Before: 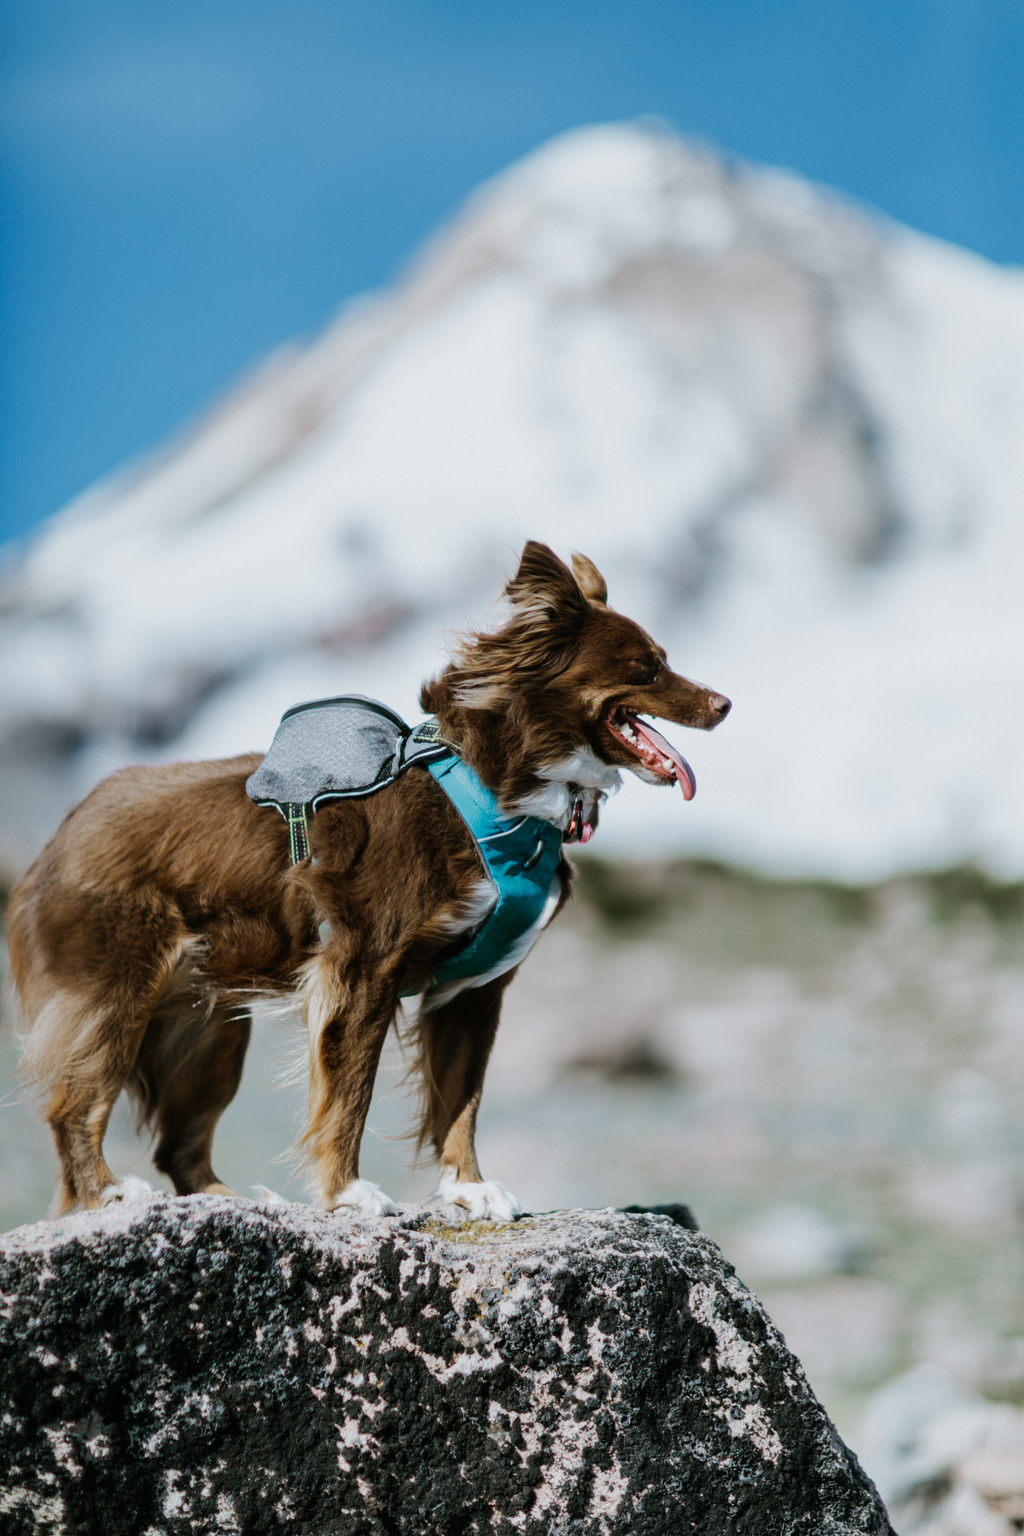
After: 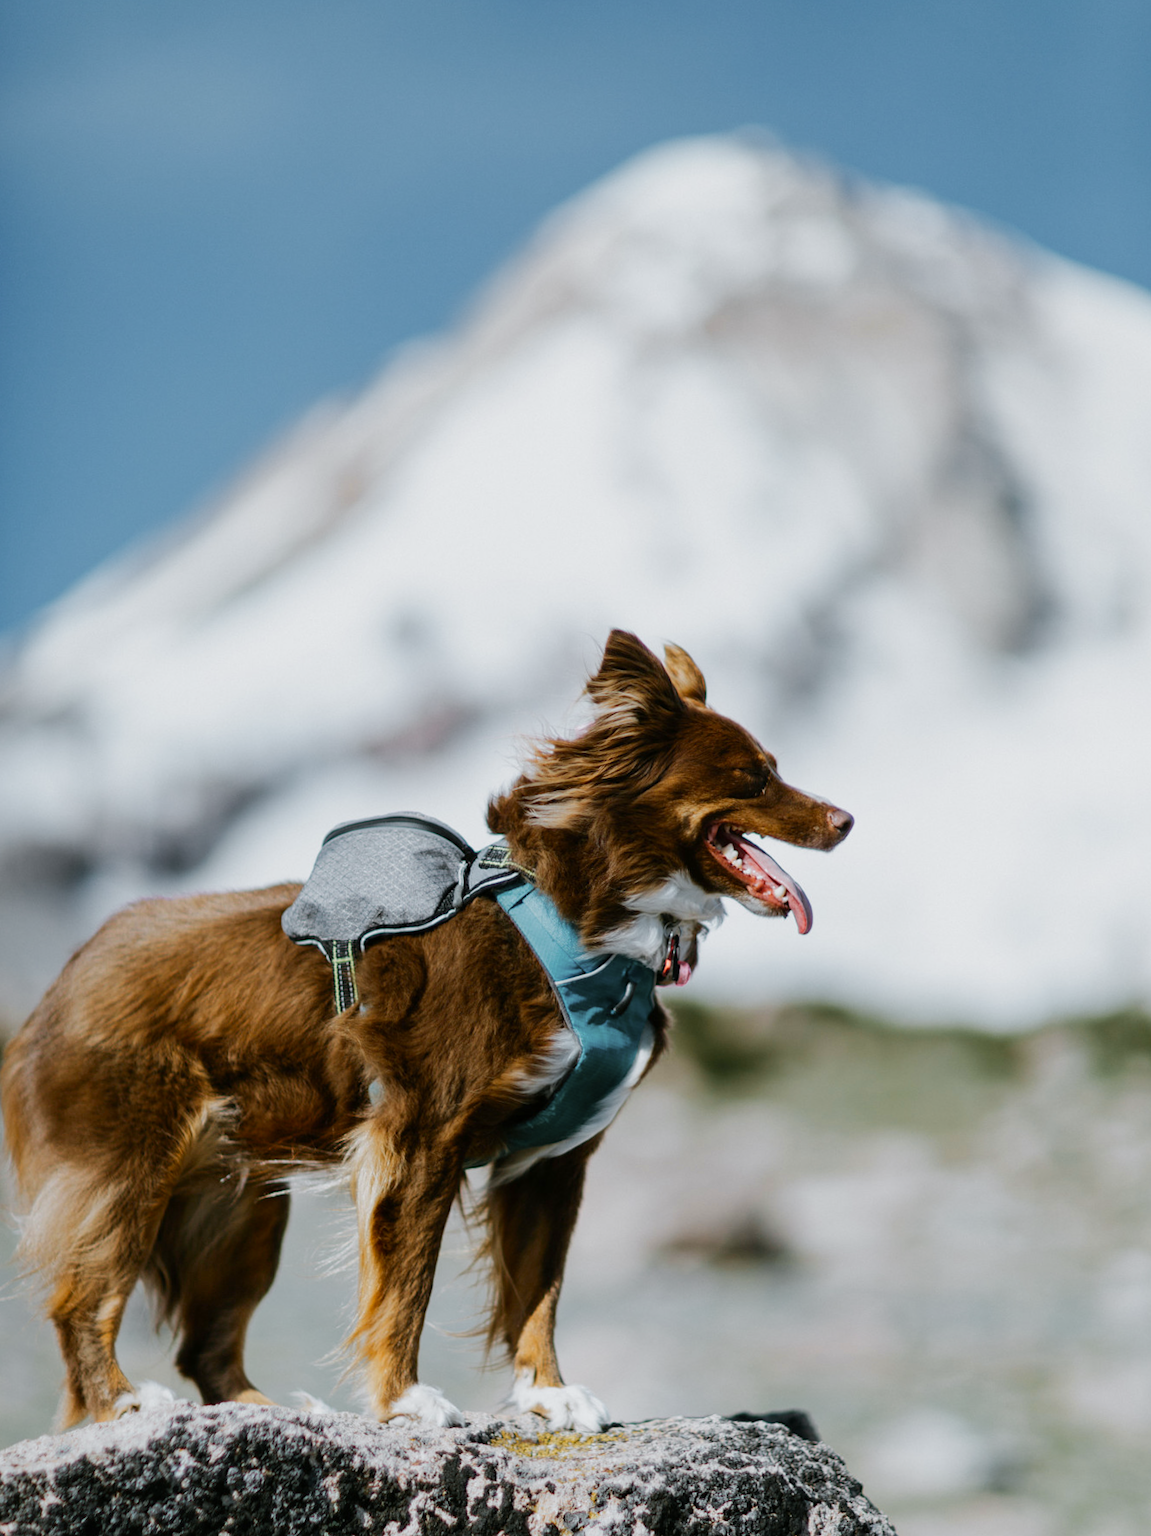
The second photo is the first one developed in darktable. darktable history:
color zones: curves: ch0 [(0, 0.511) (0.143, 0.531) (0.286, 0.56) (0.429, 0.5) (0.571, 0.5) (0.714, 0.5) (0.857, 0.5) (1, 0.5)]; ch1 [(0, 0.525) (0.143, 0.705) (0.286, 0.715) (0.429, 0.35) (0.571, 0.35) (0.714, 0.35) (0.857, 0.4) (1, 0.4)]; ch2 [(0, 0.572) (0.143, 0.512) (0.286, 0.473) (0.429, 0.45) (0.571, 0.5) (0.714, 0.5) (0.857, 0.518) (1, 0.518)]
crop and rotate: angle 0.39°, left 0.248%, right 3.475%, bottom 14.346%
